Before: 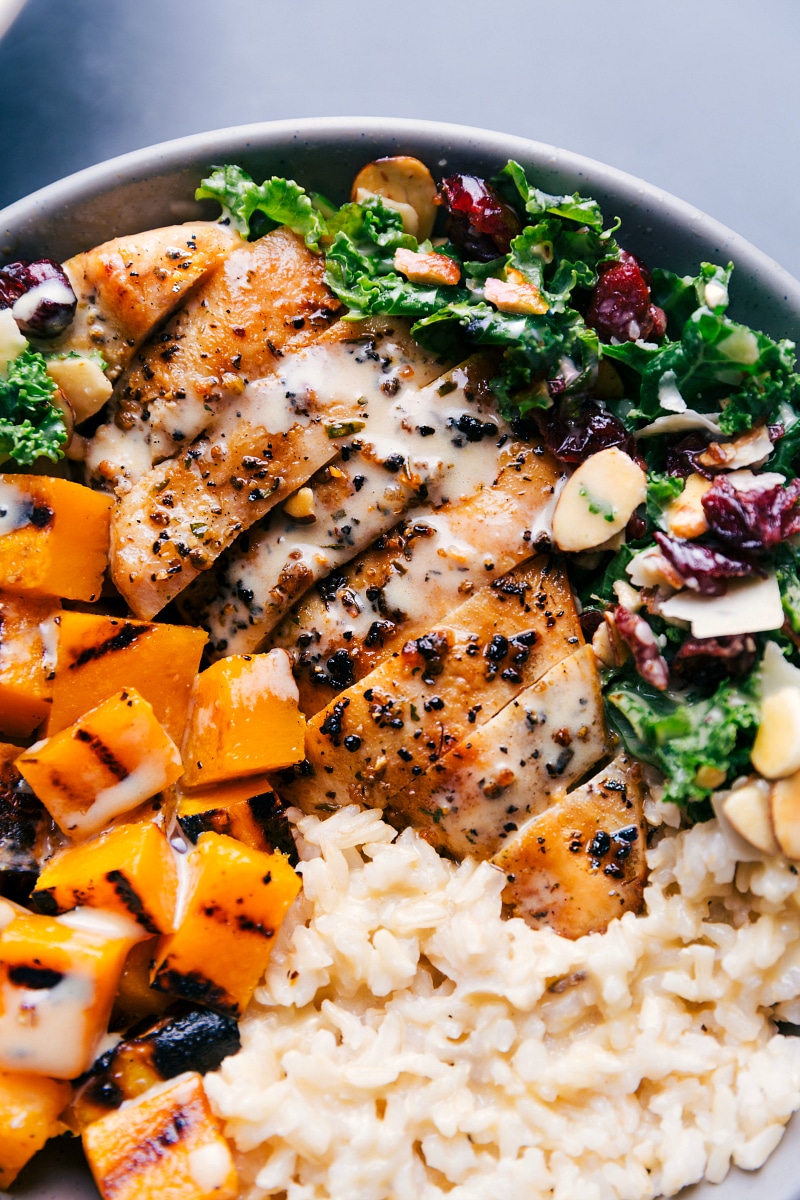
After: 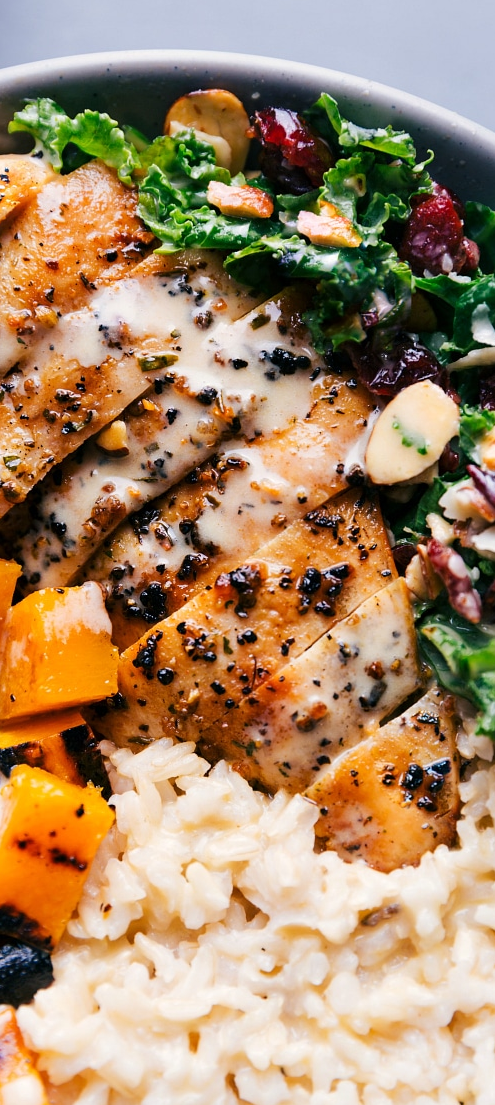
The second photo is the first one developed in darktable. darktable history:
crop and rotate: left 23.378%, top 5.621%, right 14.731%, bottom 2.248%
